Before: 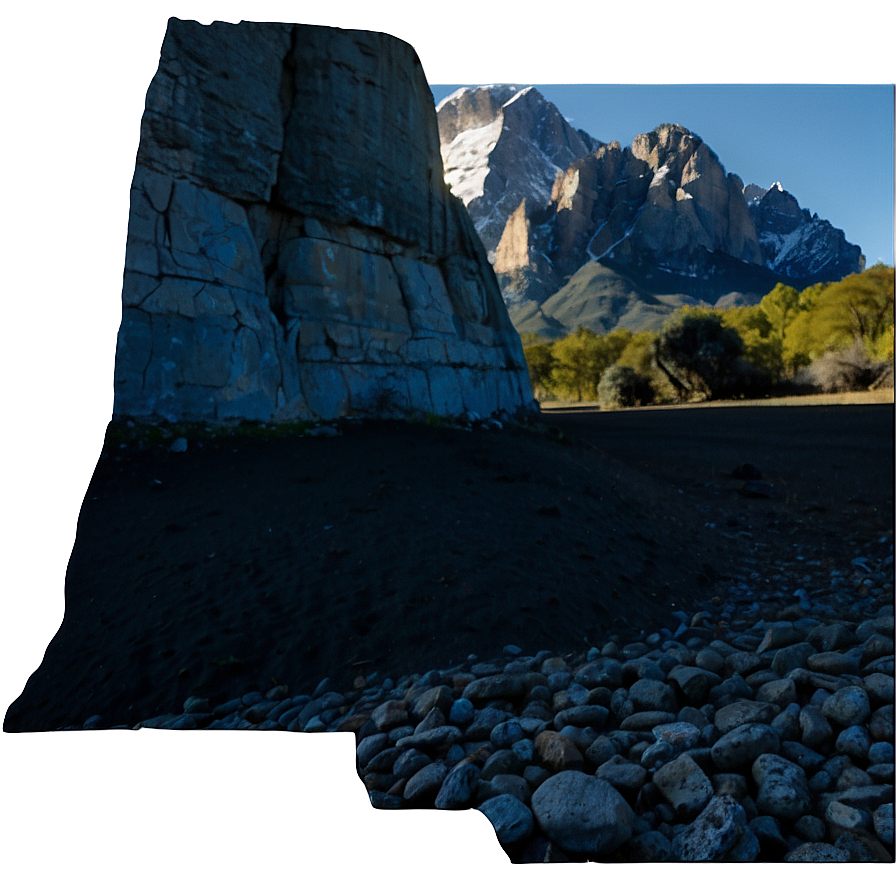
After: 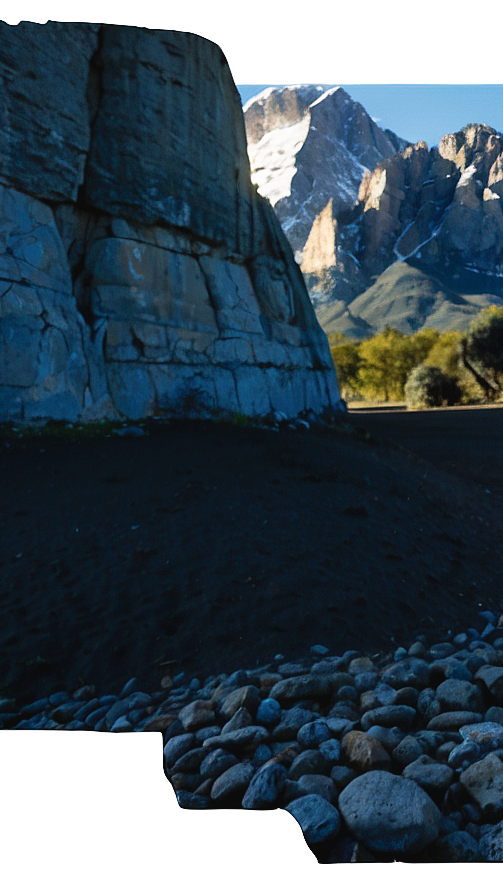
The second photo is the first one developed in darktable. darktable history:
crop: left 21.575%, right 22.245%
tone curve: curves: ch0 [(0.003, 0.029) (0.188, 0.252) (0.46, 0.56) (0.608, 0.748) (0.871, 0.955) (1, 1)]; ch1 [(0, 0) (0.35, 0.356) (0.45, 0.453) (0.508, 0.515) (0.618, 0.634) (1, 1)]; ch2 [(0, 0) (0.456, 0.469) (0.5, 0.5) (0.634, 0.625) (1, 1)], preserve colors none
